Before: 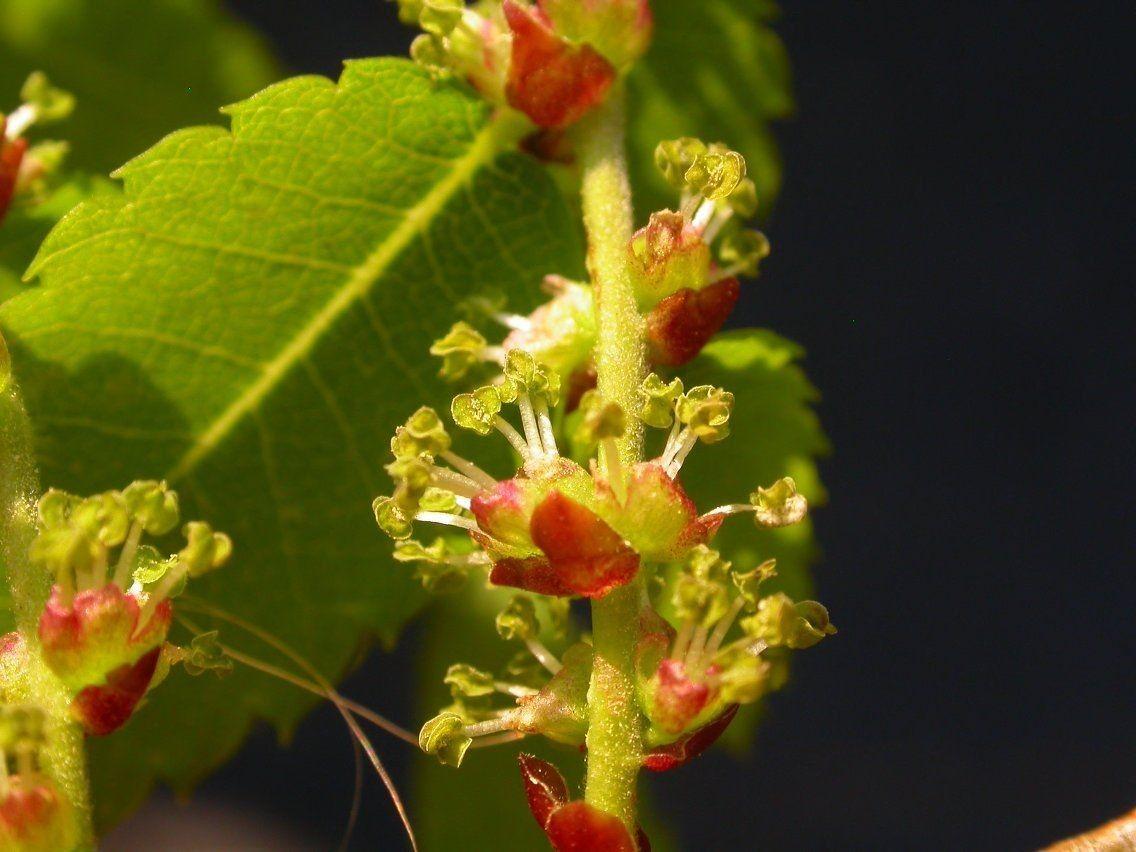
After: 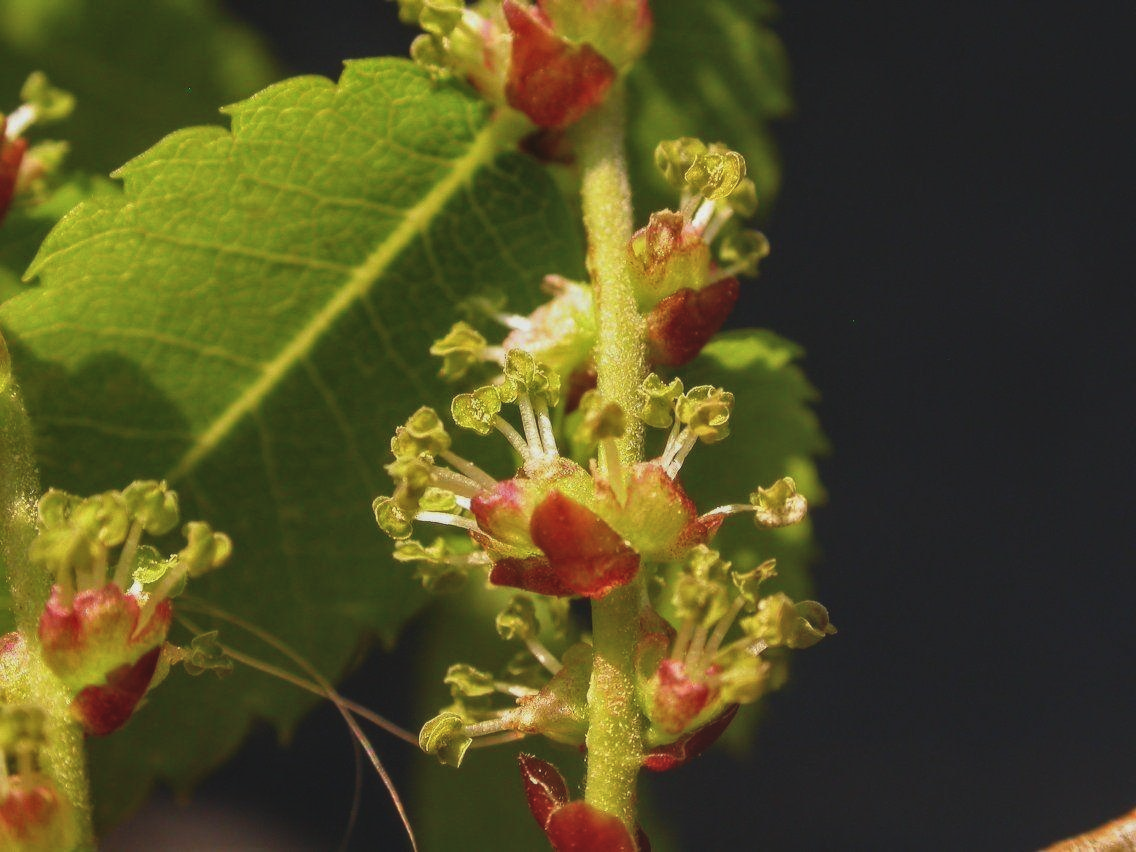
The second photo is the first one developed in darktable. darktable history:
local contrast: detail 130%
exposure: black level correction -0.015, exposure -0.515 EV, compensate highlight preservation false
